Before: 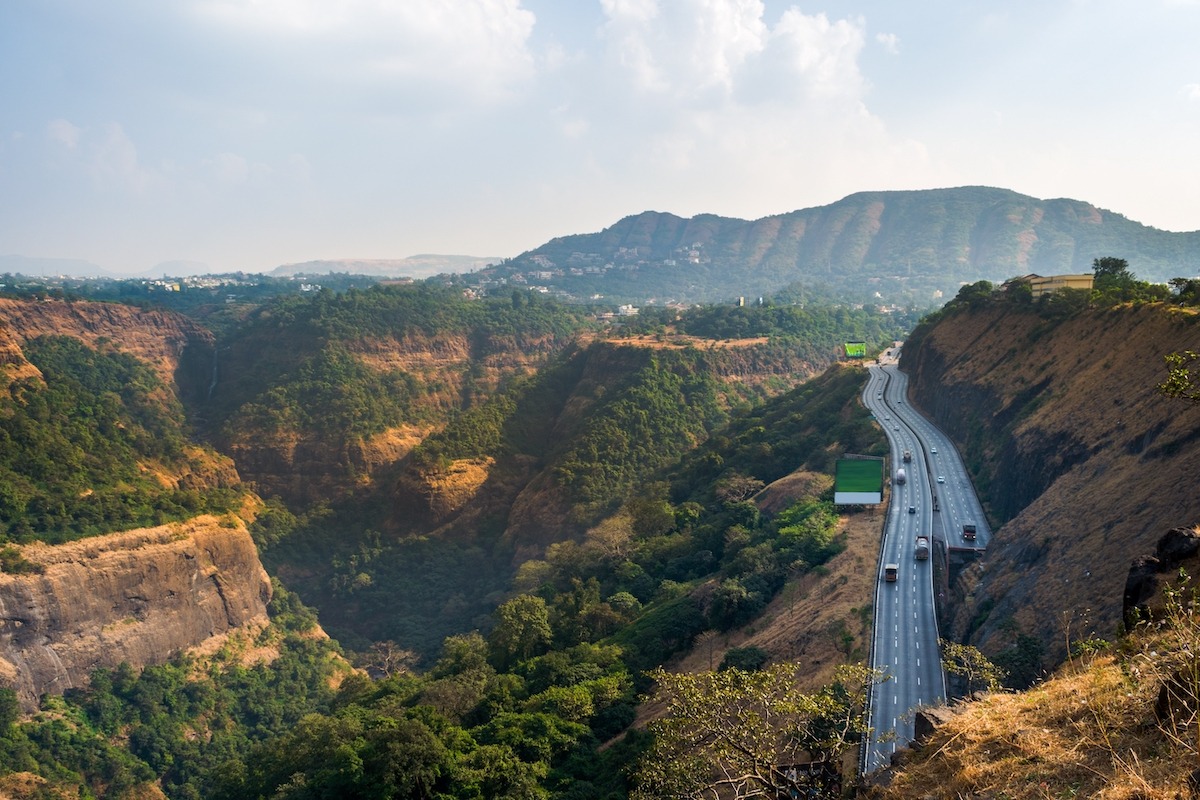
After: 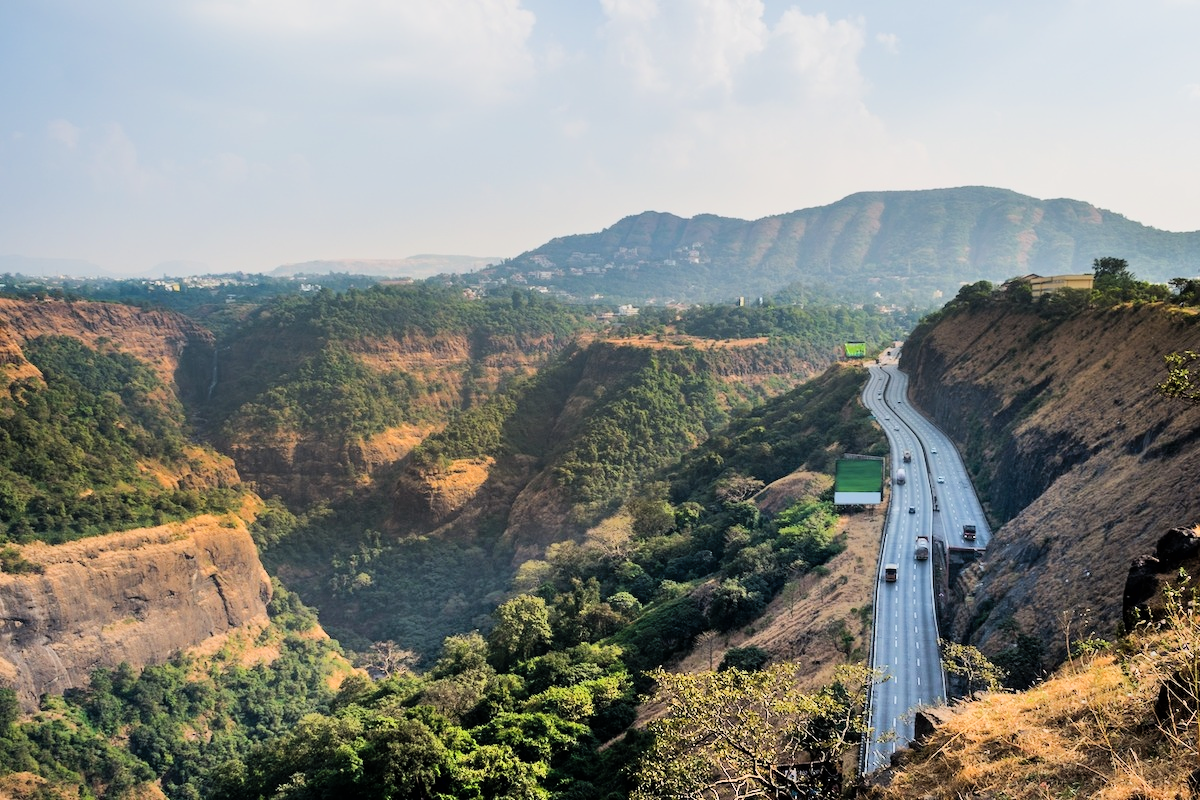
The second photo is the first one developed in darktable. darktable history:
shadows and highlights: radius 112.04, shadows 51.07, white point adjustment 8.99, highlights -3.44, soften with gaussian
filmic rgb: black relative exposure -7.65 EV, white relative exposure 4.56 EV, hardness 3.61, color science v6 (2022)
